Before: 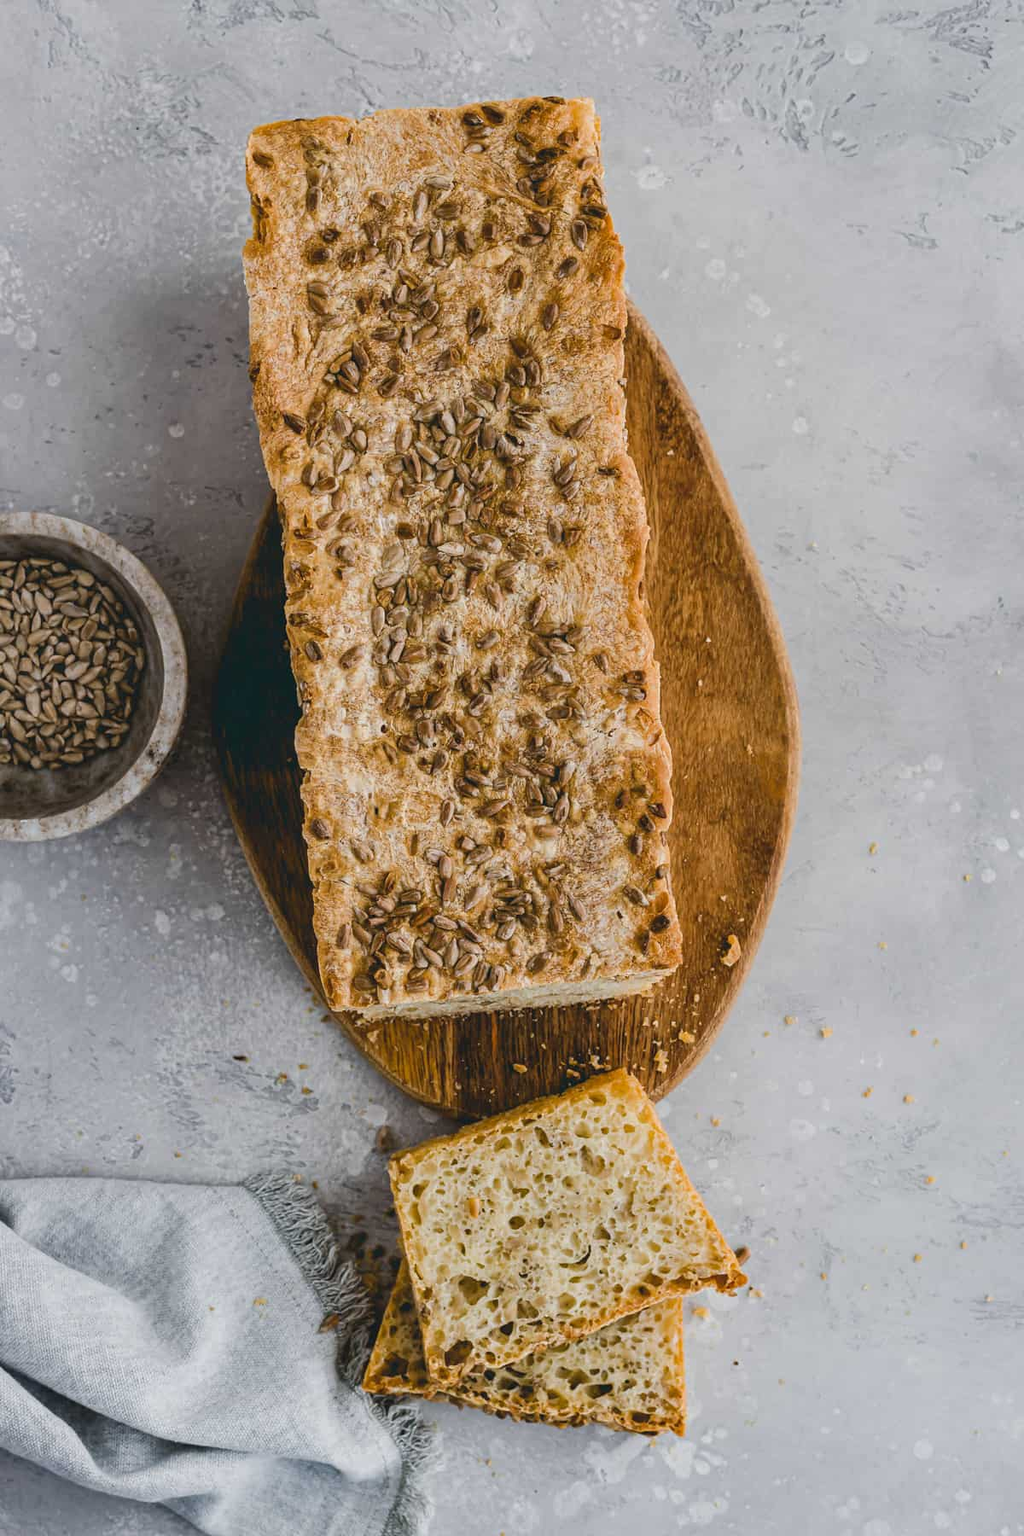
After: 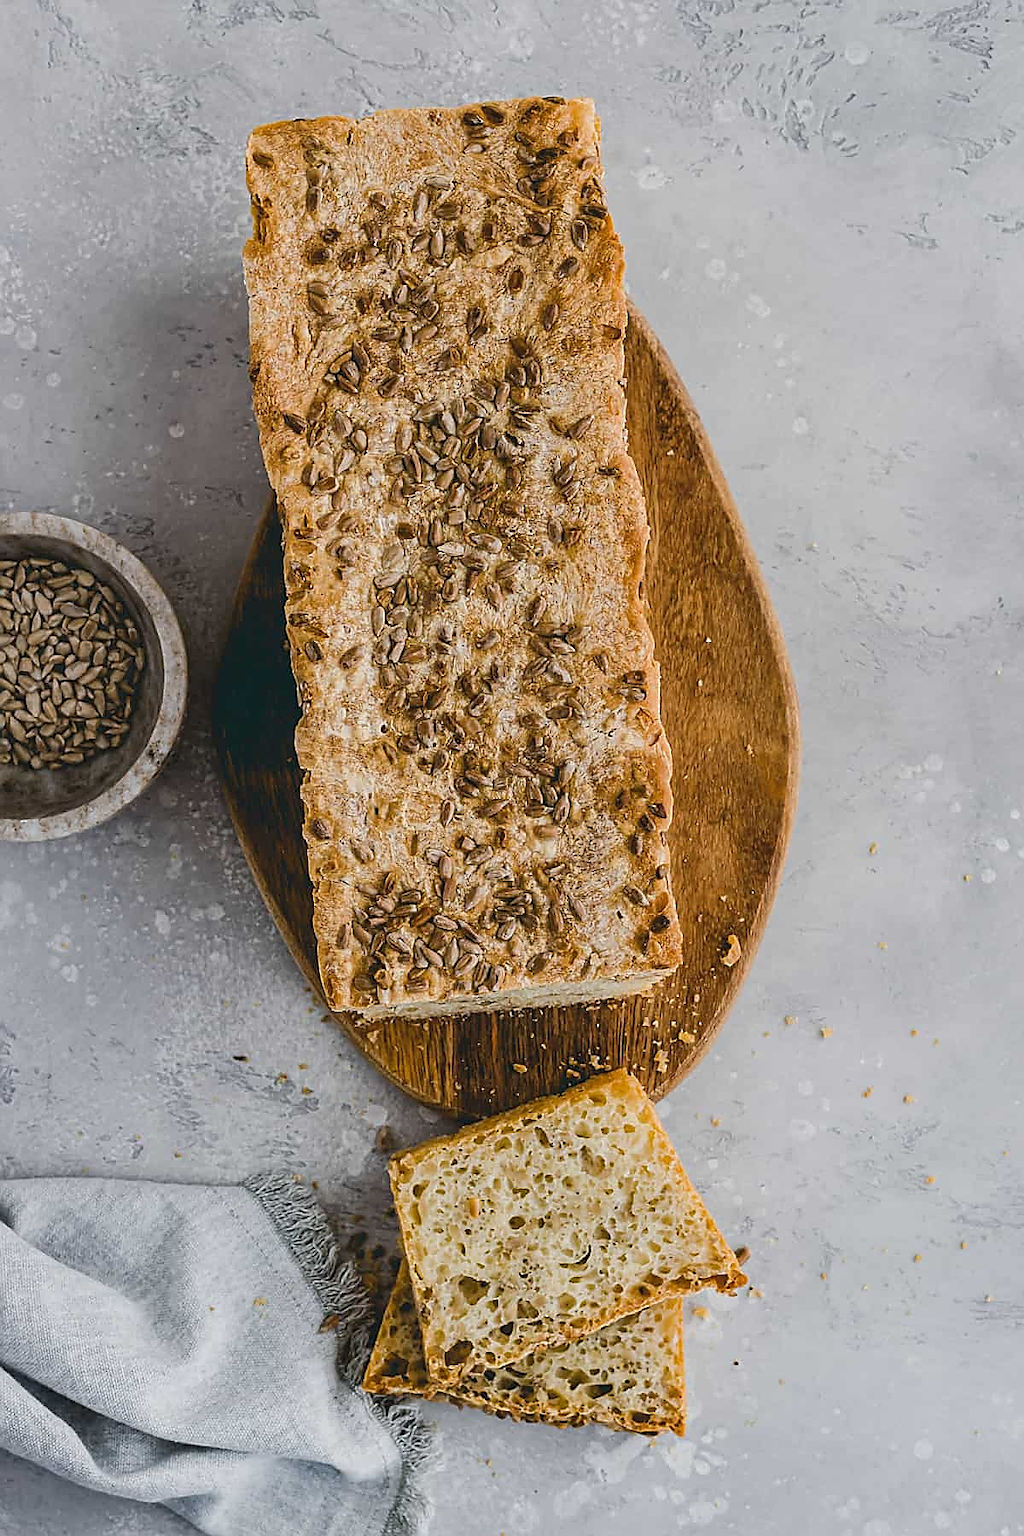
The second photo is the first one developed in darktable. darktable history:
sharpen: radius 1.36, amount 1.243, threshold 0.782
